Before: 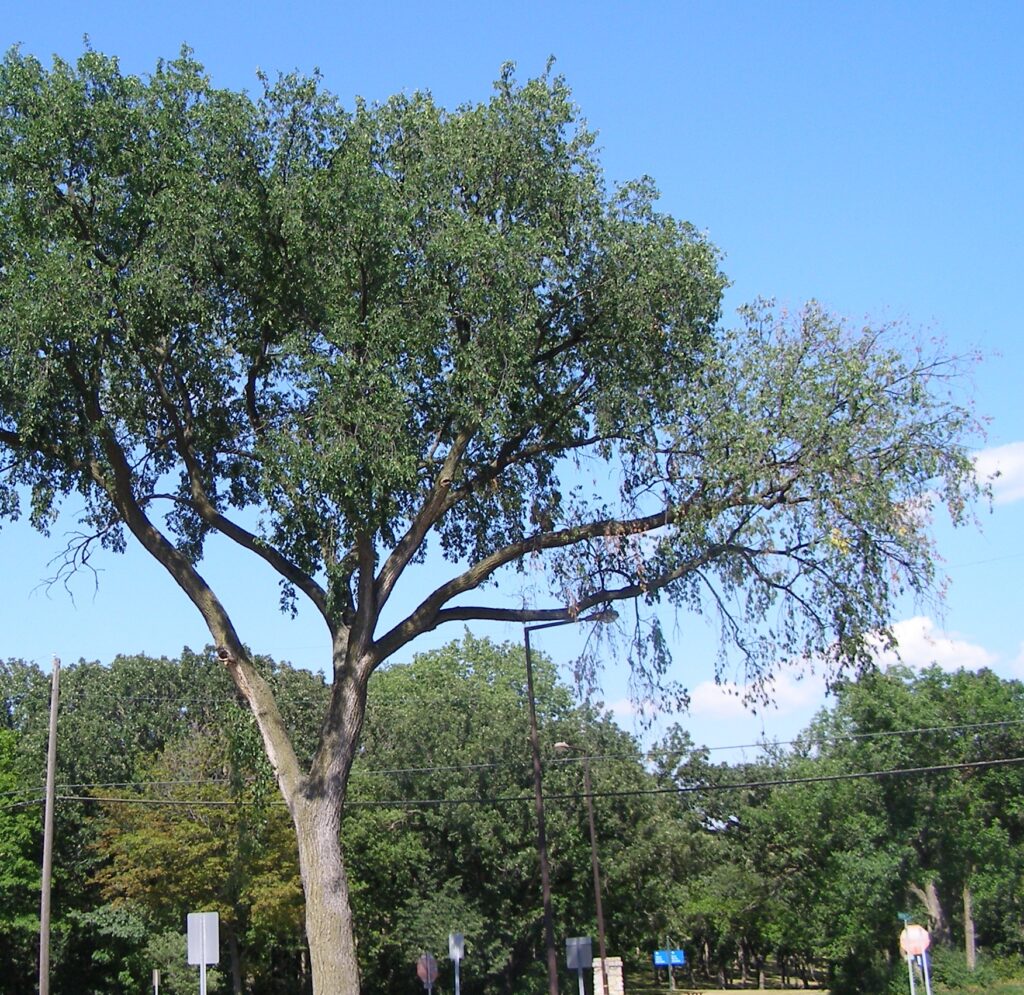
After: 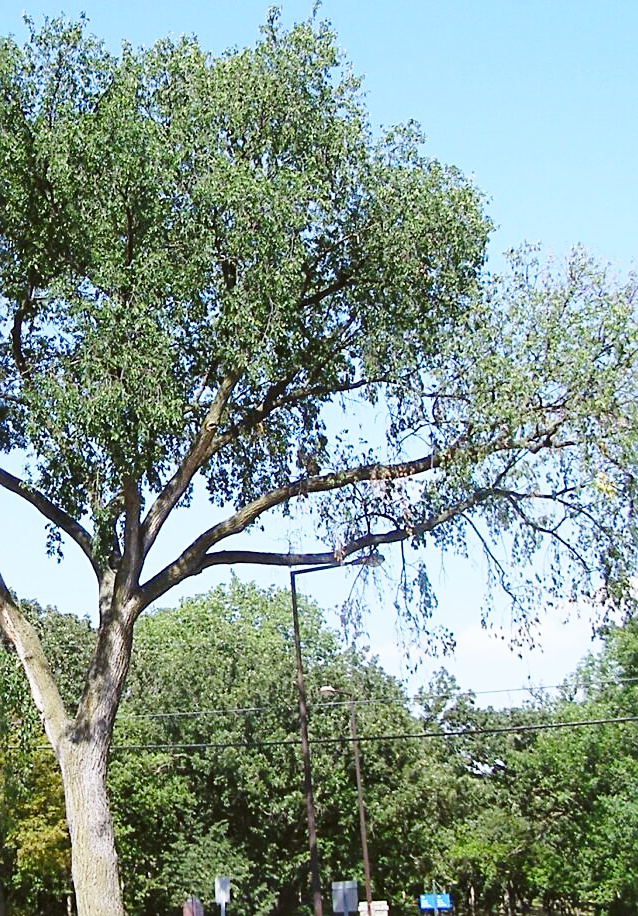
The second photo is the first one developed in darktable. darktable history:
crop and rotate: left 22.918%, top 5.629%, right 14.711%, bottom 2.247%
sharpen: on, module defaults
base curve: curves: ch0 [(0, 0) (0.028, 0.03) (0.121, 0.232) (0.46, 0.748) (0.859, 0.968) (1, 1)], preserve colors none
color balance: lift [1.004, 1.002, 1.002, 0.998], gamma [1, 1.007, 1.002, 0.993], gain [1, 0.977, 1.013, 1.023], contrast -3.64%
